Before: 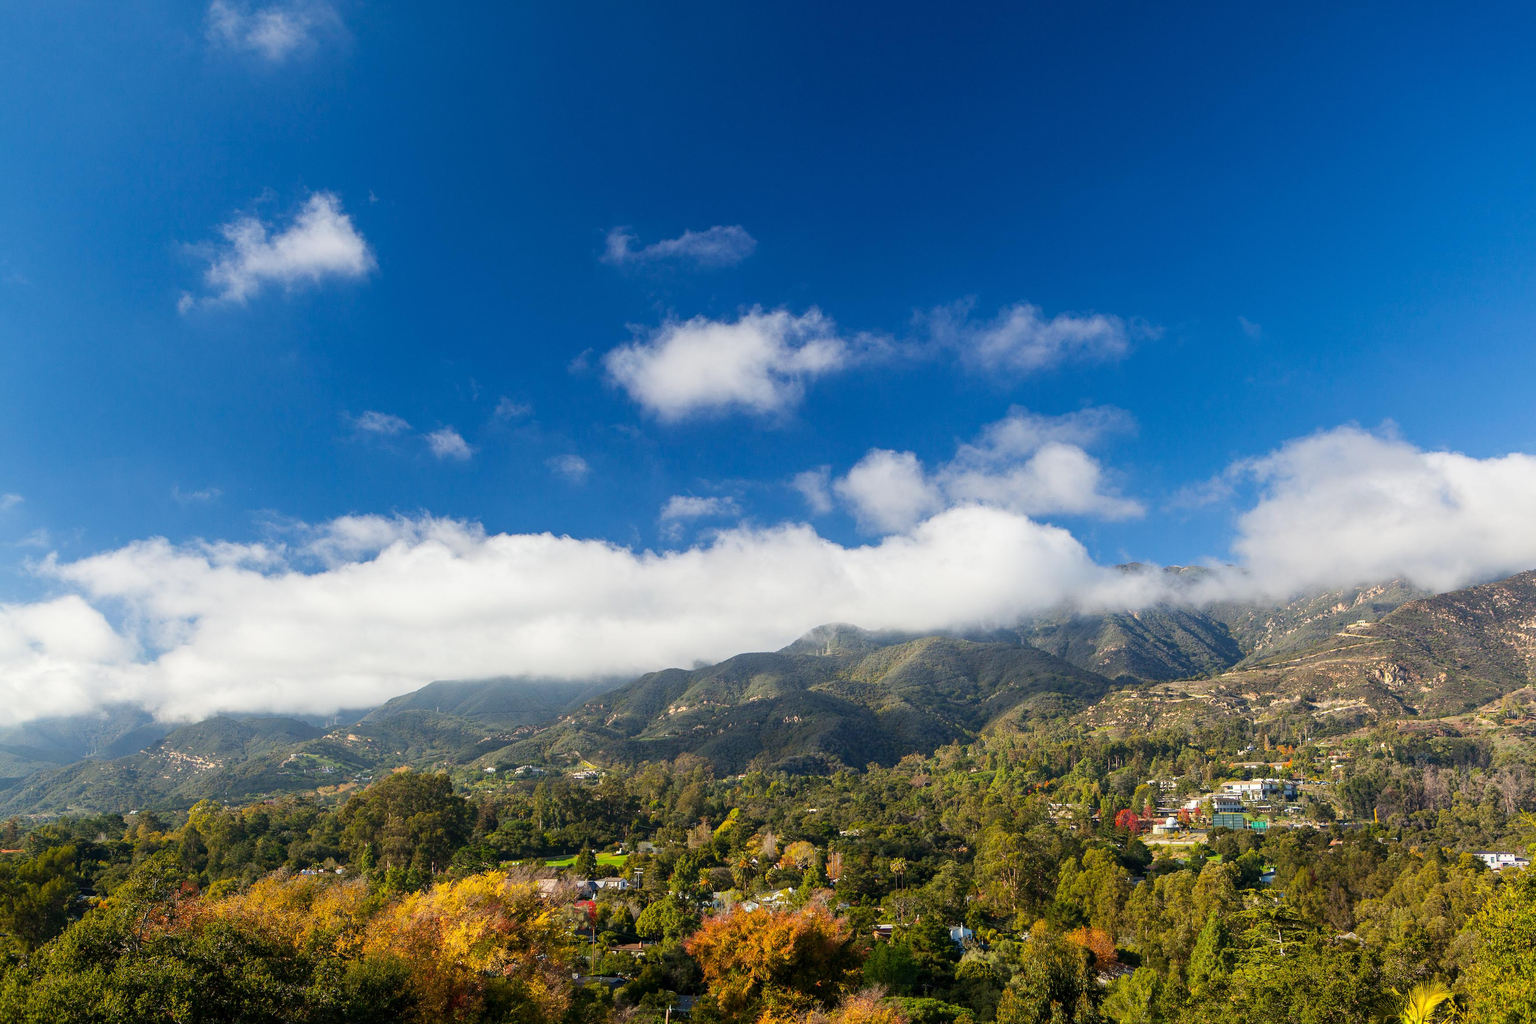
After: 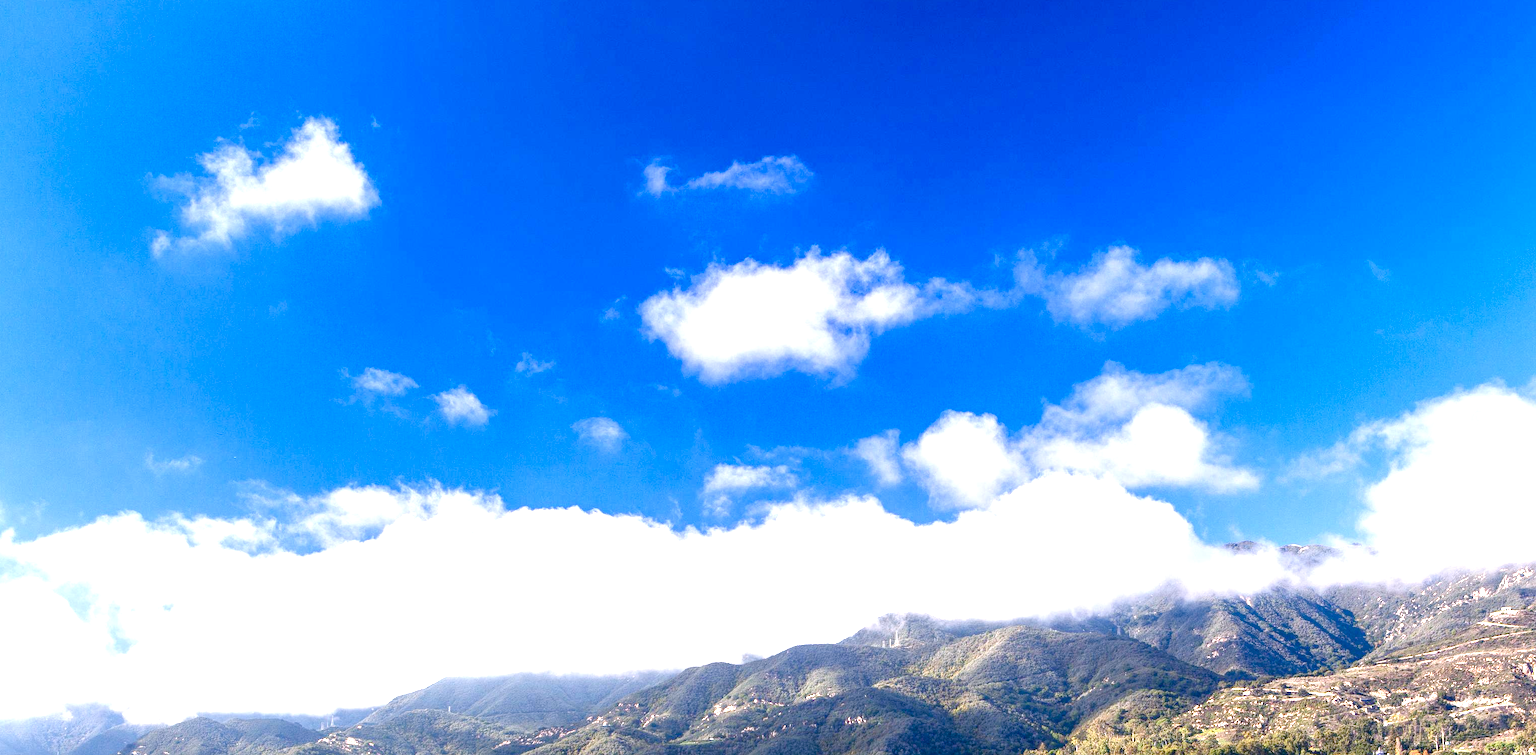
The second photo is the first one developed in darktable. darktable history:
exposure: exposure 1.066 EV, compensate exposure bias true, compensate highlight preservation false
crop: left 2.952%, top 8.819%, right 9.669%, bottom 26.639%
color balance rgb: highlights gain › chroma 3.063%, highlights gain › hue 76.74°, linear chroma grading › global chroma 5.35%, perceptual saturation grading › global saturation 20%, perceptual saturation grading › highlights -50.013%, perceptual saturation grading › shadows 31.07%, global vibrance 20%
color calibration: gray › normalize channels true, illuminant custom, x 0.367, y 0.392, temperature 4436.18 K, gamut compression 0.026
local contrast: highlights 41%, shadows 61%, detail 137%, midtone range 0.518
